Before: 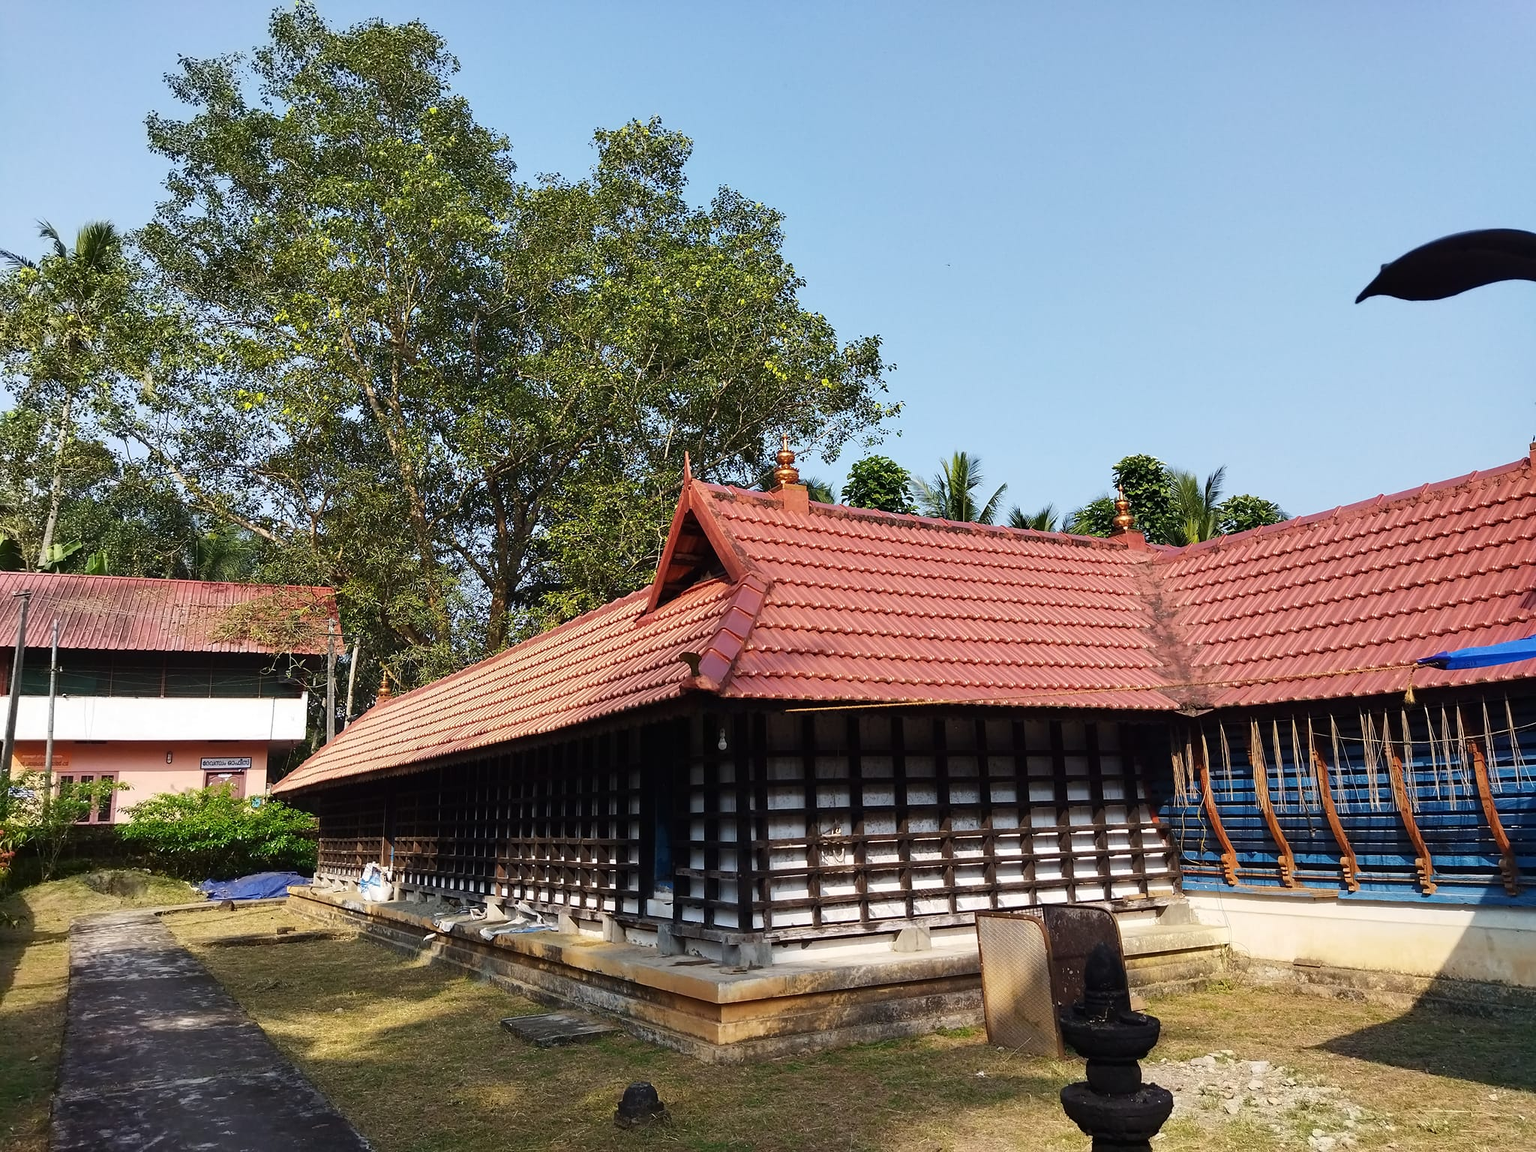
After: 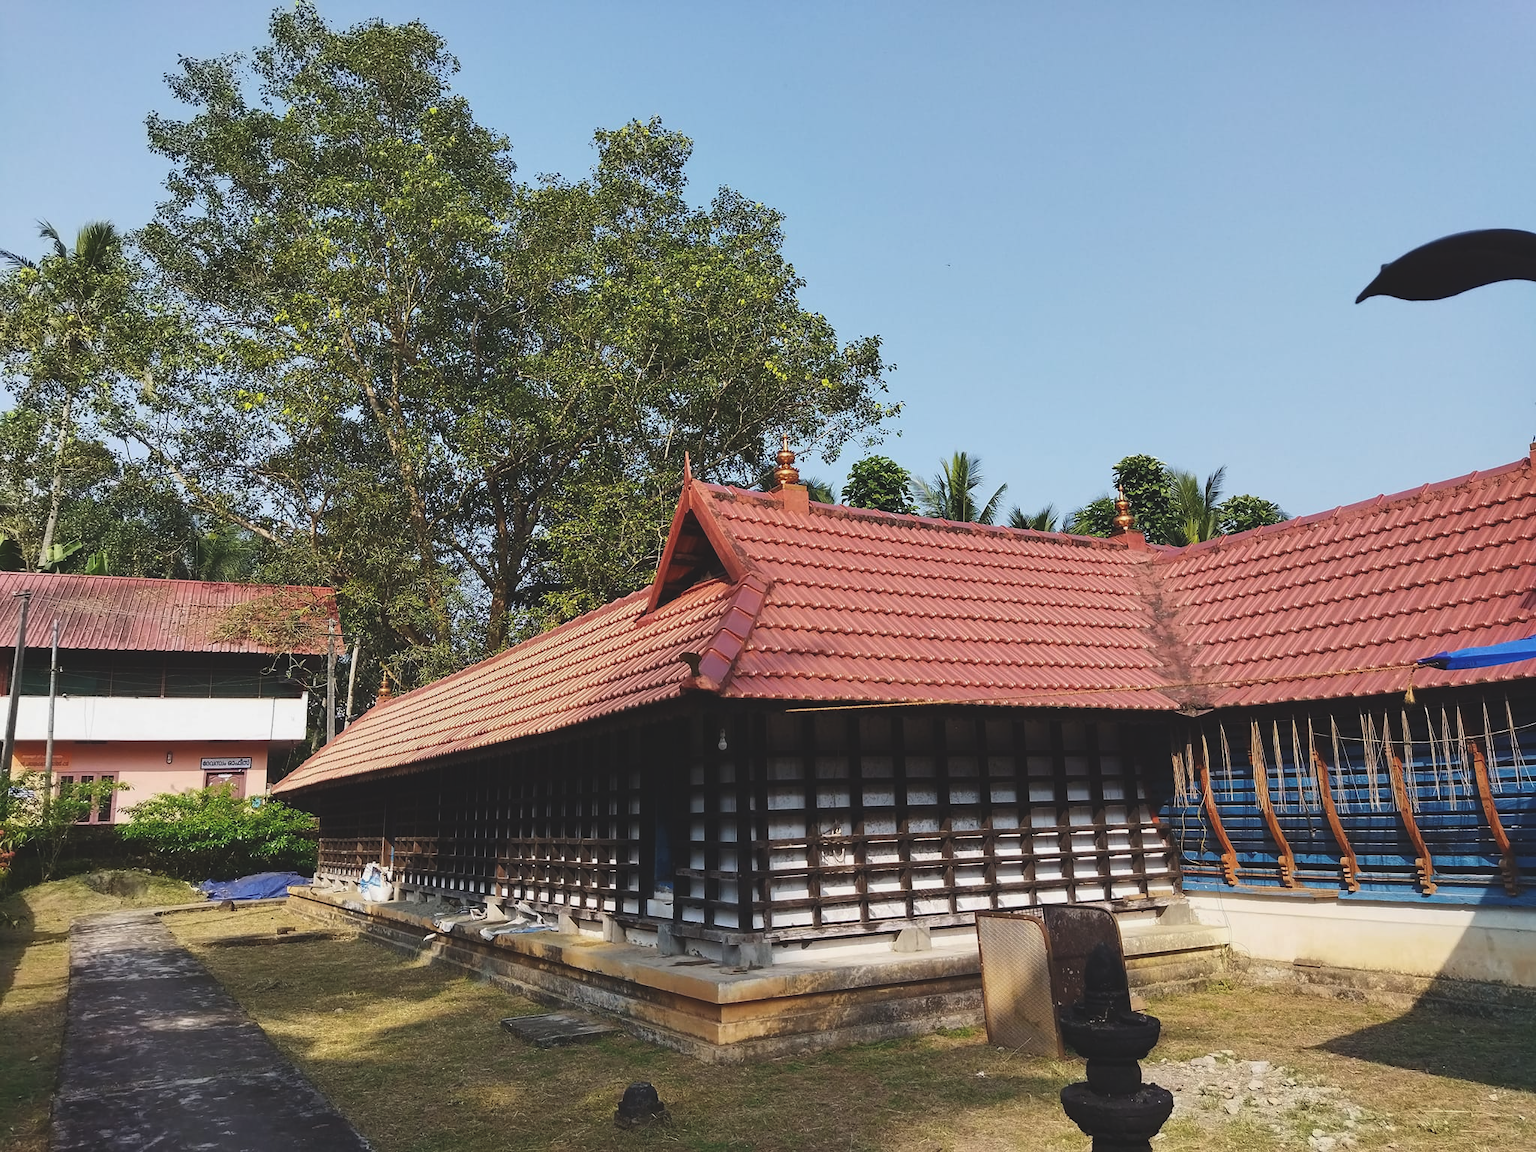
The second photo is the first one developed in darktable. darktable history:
exposure: black level correction -0.015, exposure -0.189 EV, compensate exposure bias true, compensate highlight preservation false
